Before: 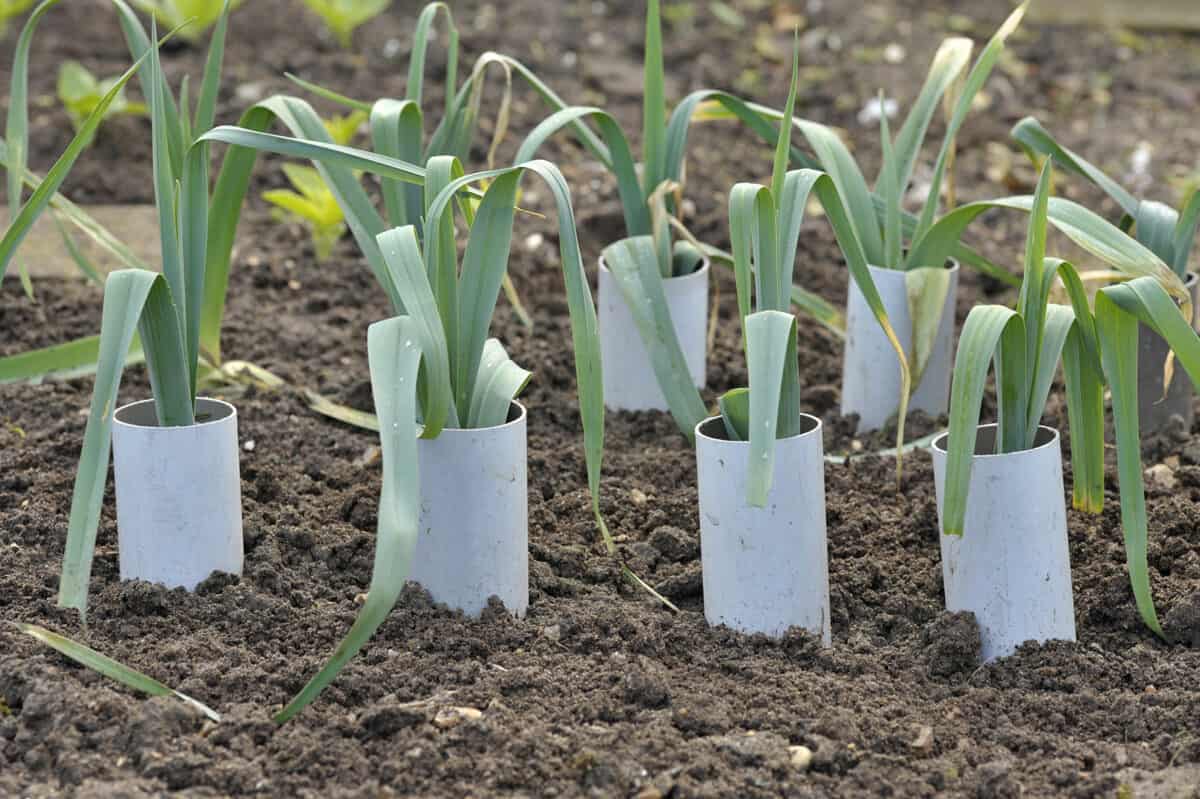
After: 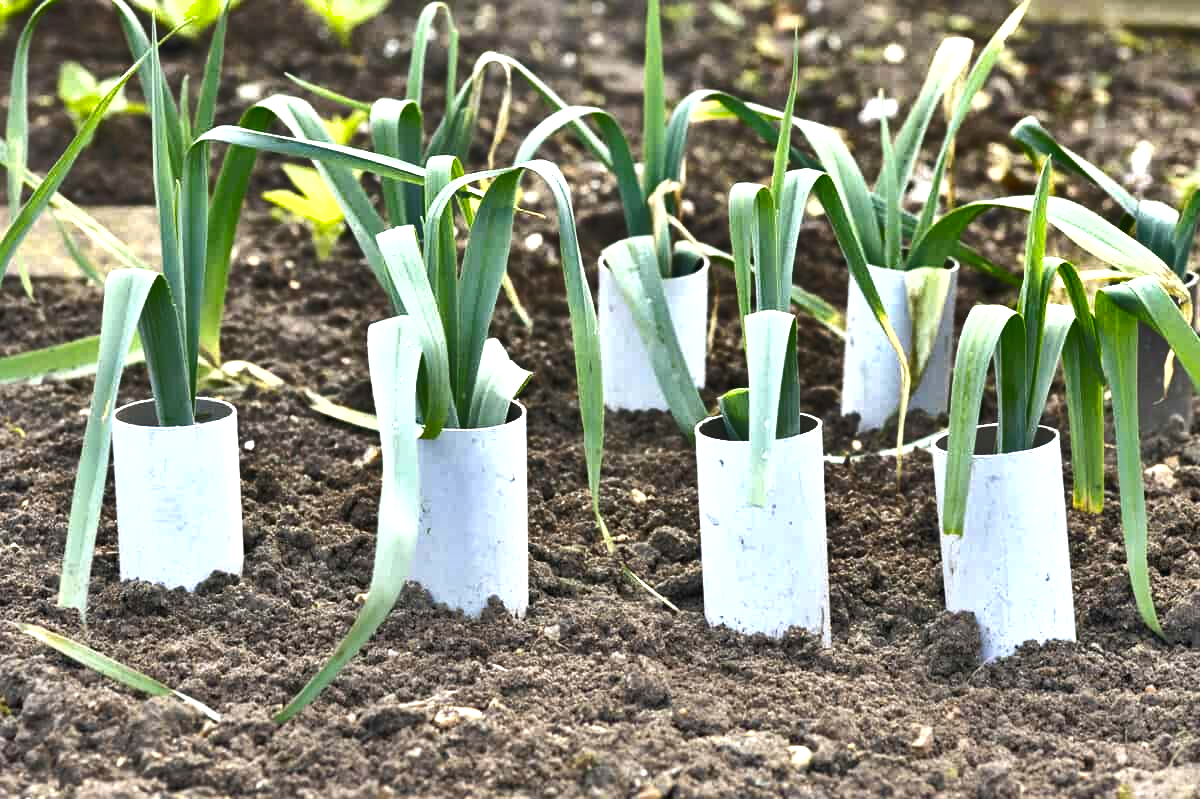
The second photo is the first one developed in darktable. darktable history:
shadows and highlights: shadows 20.91, highlights -82.73, soften with gaussian
exposure: black level correction 0, exposure 1.2 EV, compensate exposure bias true, compensate highlight preservation false
